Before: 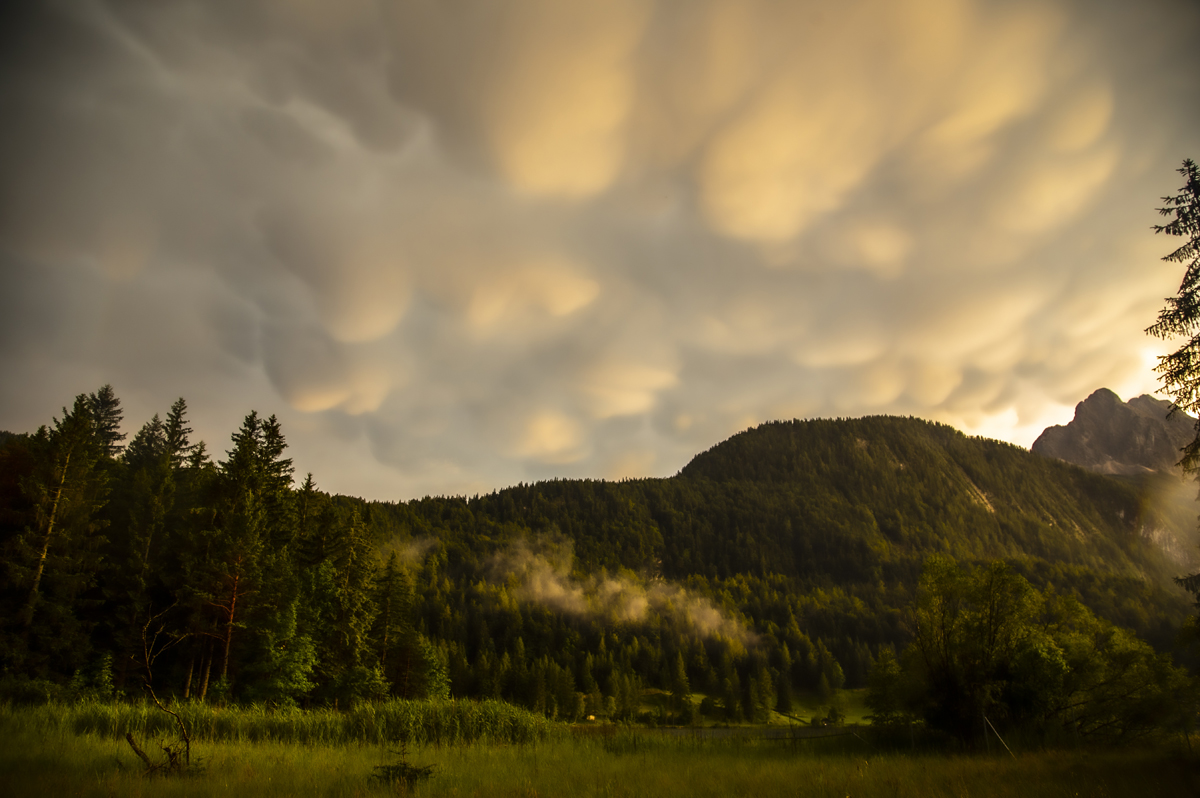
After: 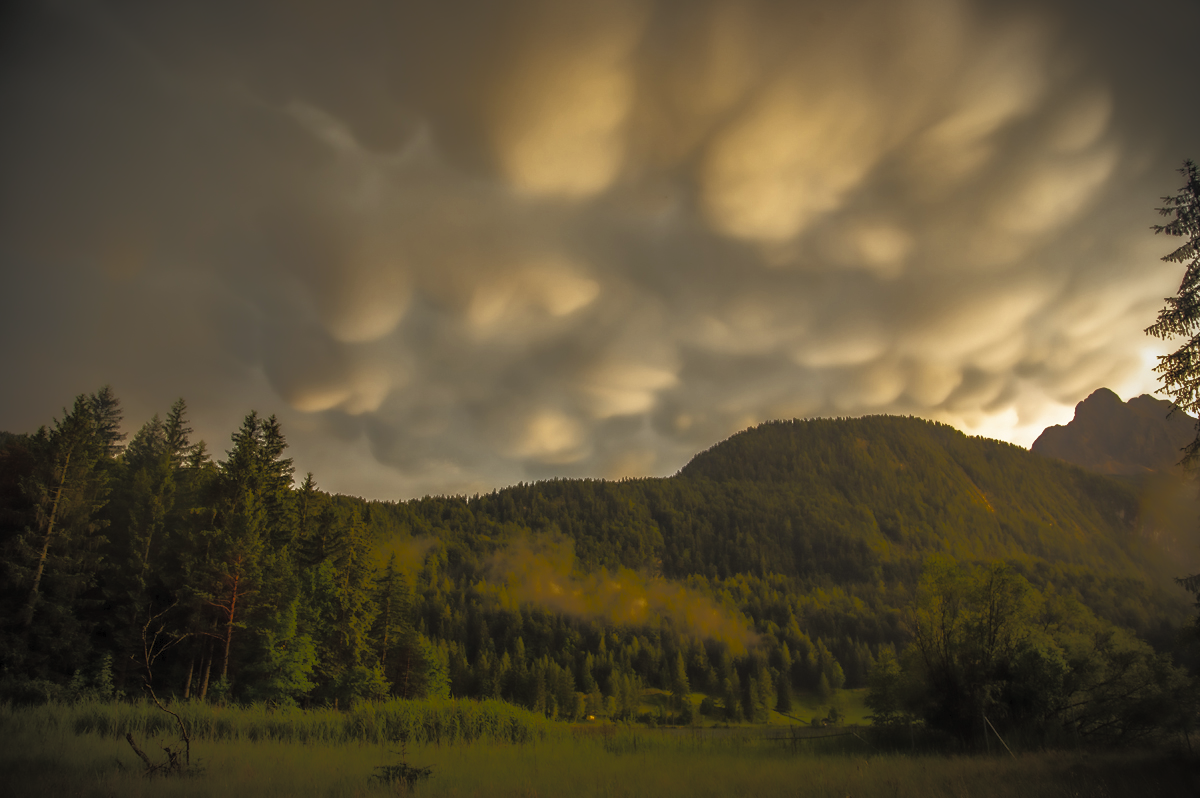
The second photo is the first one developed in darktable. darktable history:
tone curve: curves: ch0 [(0, 0) (0.003, 0.032) (0.53, 0.368) (0.901, 0.866) (1, 1)], color space Lab, independent channels, preserve colors none
vignetting: fall-off start 78.8%, width/height ratio 1.327
